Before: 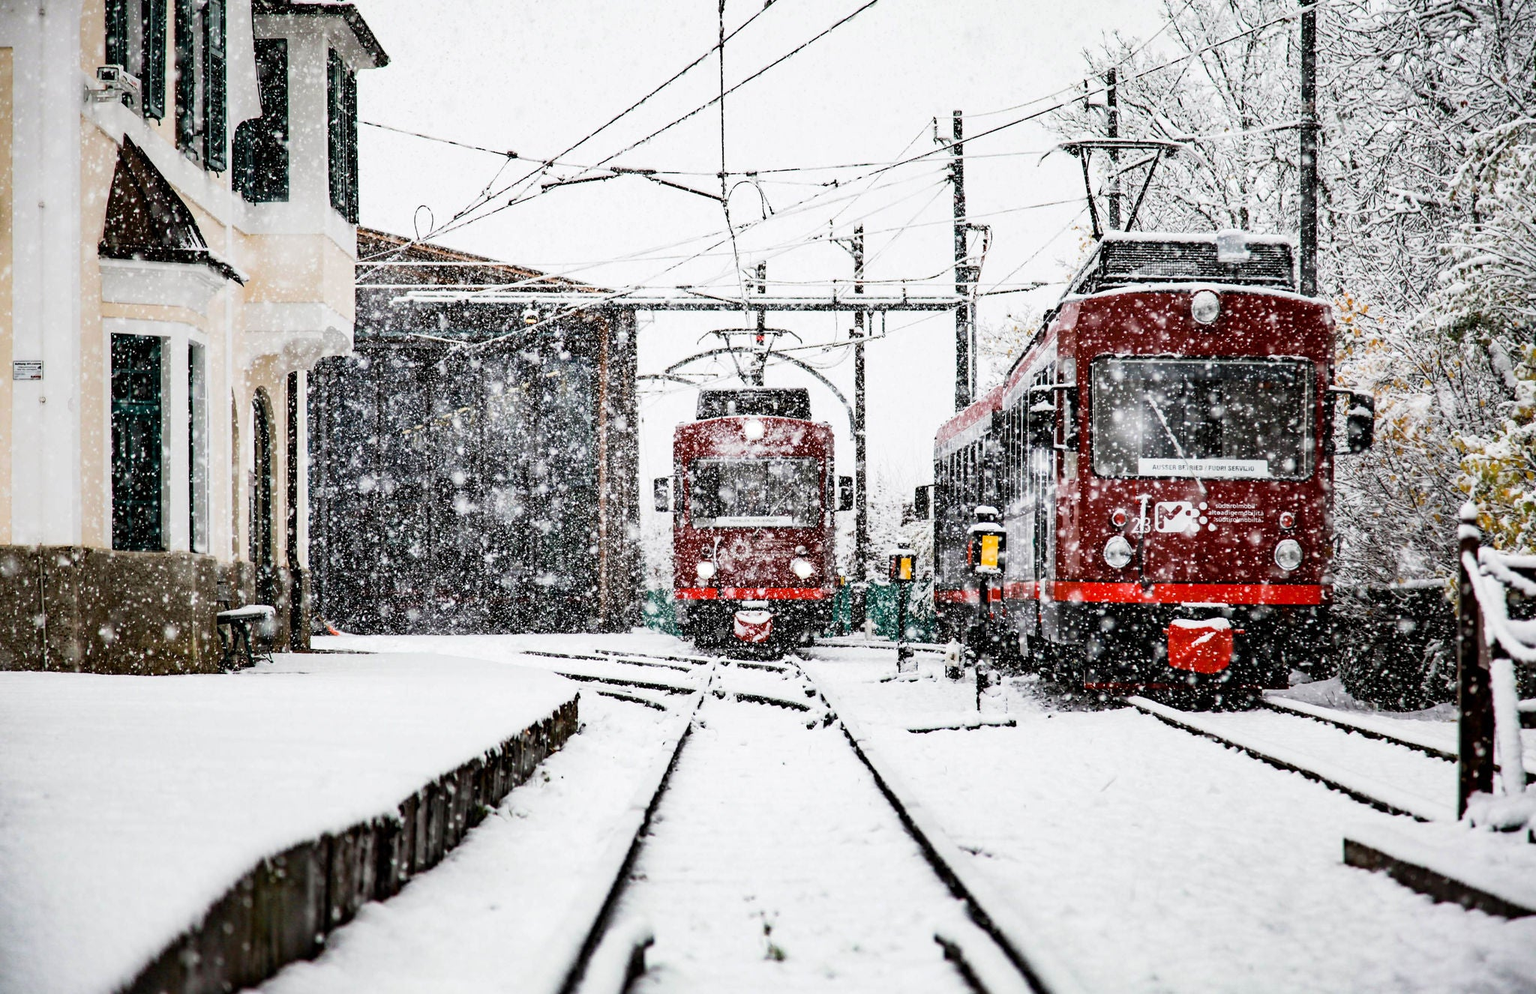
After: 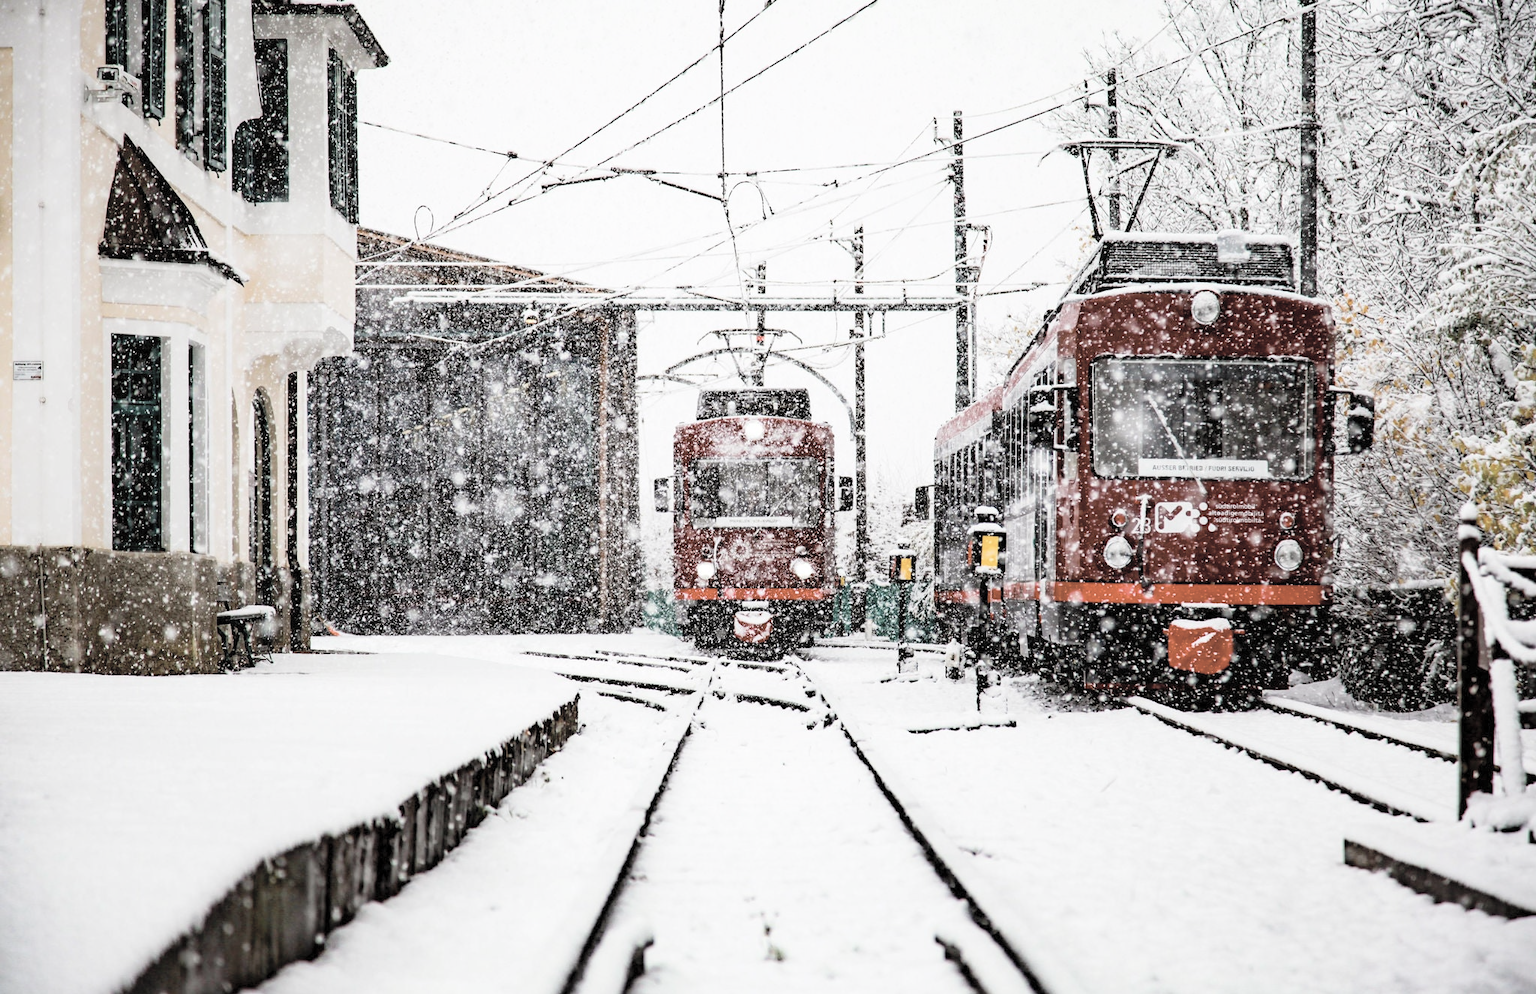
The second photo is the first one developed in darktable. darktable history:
color balance rgb: power › chroma 0.277%, power › hue 24.58°, perceptual saturation grading › global saturation 30.303%
shadows and highlights: shadows -70.42, highlights 34.33, soften with gaussian
contrast brightness saturation: brightness 0.184, saturation -0.511
